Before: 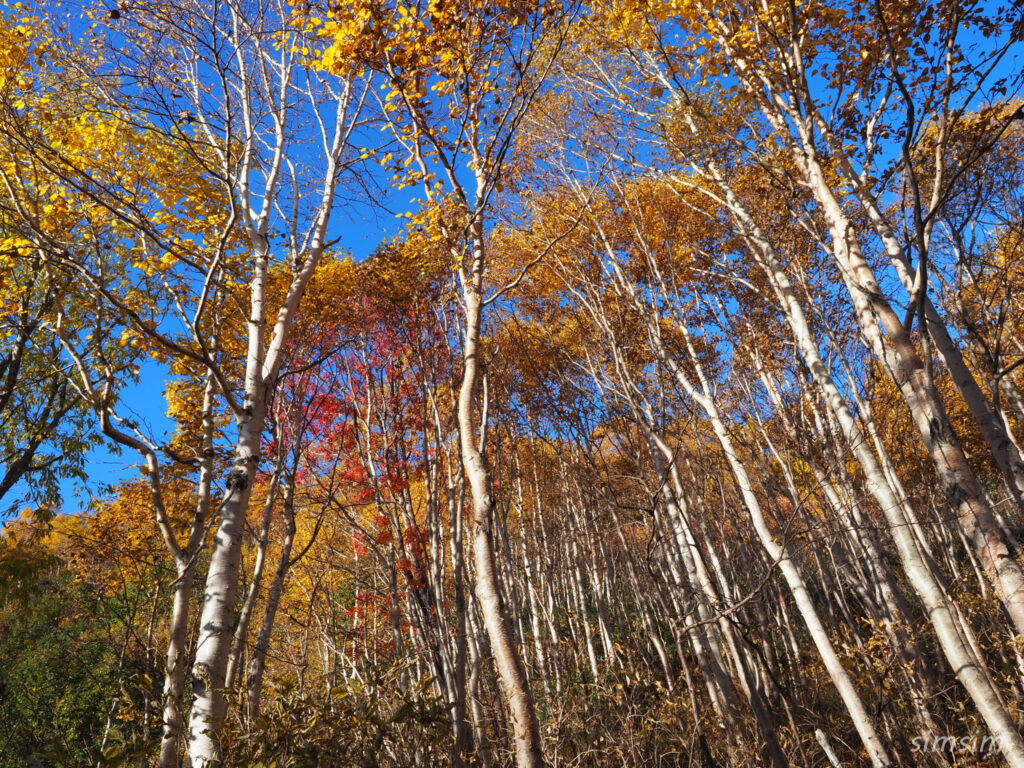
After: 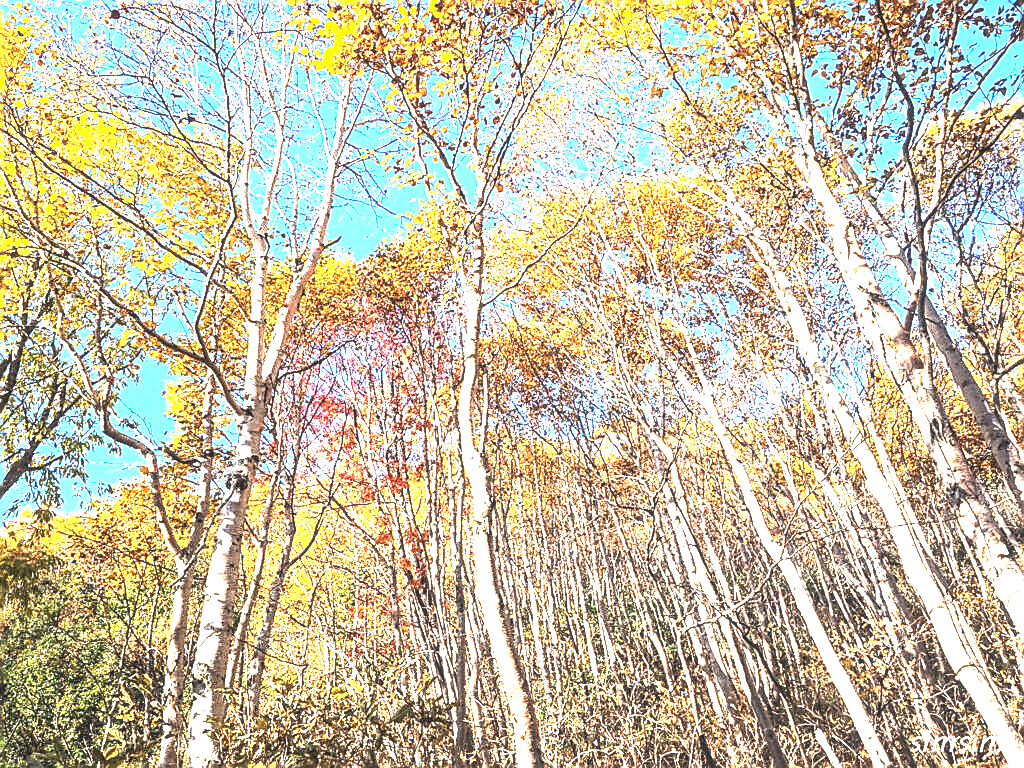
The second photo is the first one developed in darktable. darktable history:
tone equalizer: -8 EV -0.433 EV, -7 EV -0.359 EV, -6 EV -0.336 EV, -5 EV -0.184 EV, -3 EV 0.228 EV, -2 EV 0.355 EV, -1 EV 0.398 EV, +0 EV 0.441 EV
contrast brightness saturation: contrast -0.072, brightness -0.04, saturation -0.106
local contrast: detail 130%
contrast equalizer: octaves 7, y [[0.509, 0.517, 0.523, 0.523, 0.517, 0.509], [0.5 ×6], [0.5 ×6], [0 ×6], [0 ×6]]
exposure: black level correction 0, exposure 2.424 EV, compensate highlight preservation false
color balance rgb: perceptual saturation grading › global saturation -0.675%, perceptual brilliance grading › highlights 3.931%, perceptual brilliance grading › mid-tones -17.493%, perceptual brilliance grading › shadows -41.591%, global vibrance 20%
sharpen: radius 1.364, amount 1.251, threshold 0.807
